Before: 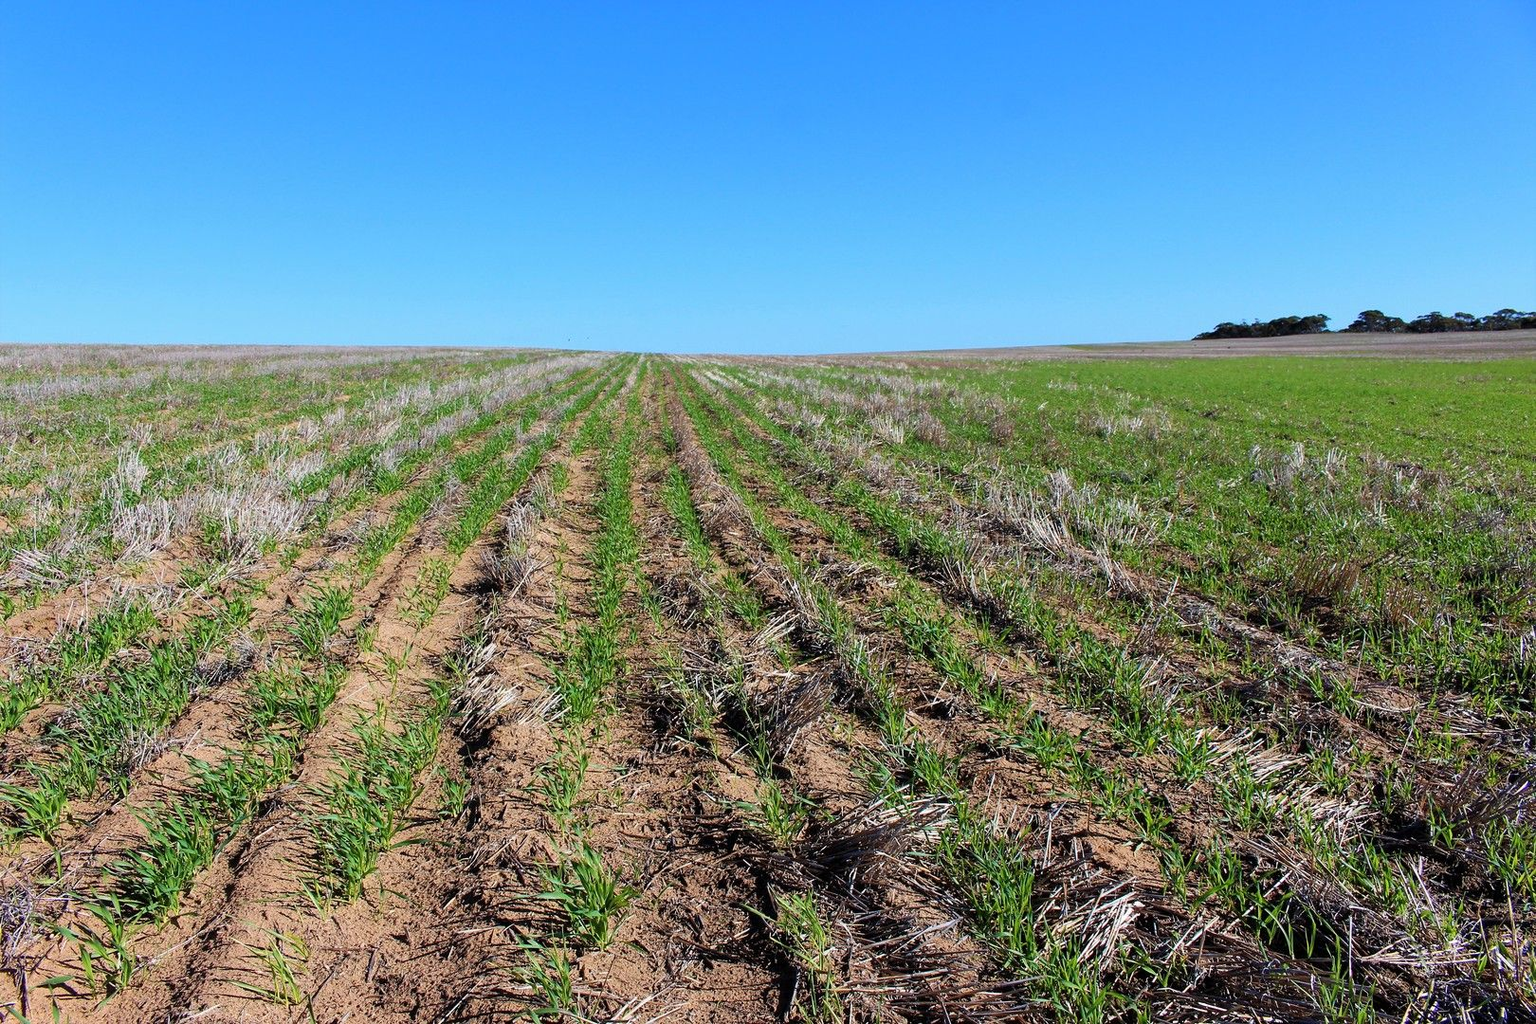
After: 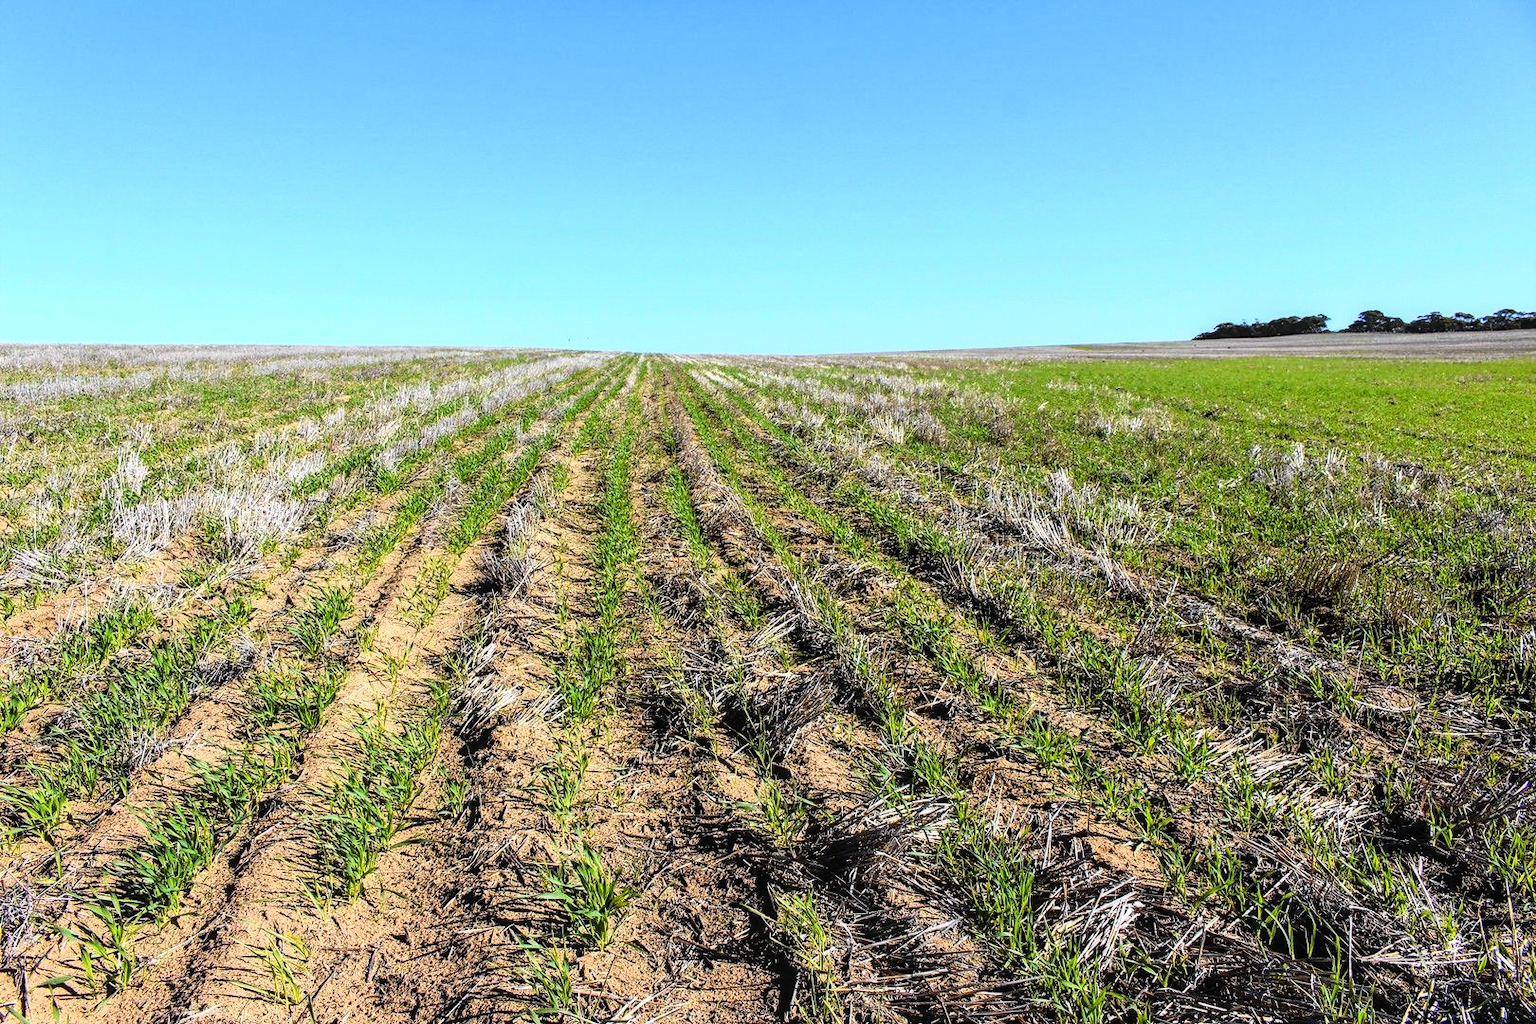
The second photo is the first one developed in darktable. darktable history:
tone equalizer: -8 EV -0.417 EV, -7 EV -0.389 EV, -6 EV -0.333 EV, -5 EV -0.222 EV, -3 EV 0.222 EV, -2 EV 0.333 EV, -1 EV 0.389 EV, +0 EV 0.417 EV, edges refinement/feathering 500, mask exposure compensation -1.57 EV, preserve details no
tone curve: curves: ch0 [(0, 0.013) (0.129, 0.1) (0.327, 0.382) (0.489, 0.573) (0.66, 0.748) (0.858, 0.926) (1, 0.977)]; ch1 [(0, 0) (0.353, 0.344) (0.45, 0.46) (0.498, 0.498) (0.521, 0.512) (0.563, 0.559) (0.592, 0.578) (0.647, 0.657) (1, 1)]; ch2 [(0, 0) (0.333, 0.346) (0.375, 0.375) (0.424, 0.43) (0.476, 0.492) (0.502, 0.502) (0.524, 0.531) (0.579, 0.61) (0.612, 0.644) (0.66, 0.715) (1, 1)], color space Lab, independent channels, preserve colors none
local contrast: on, module defaults
